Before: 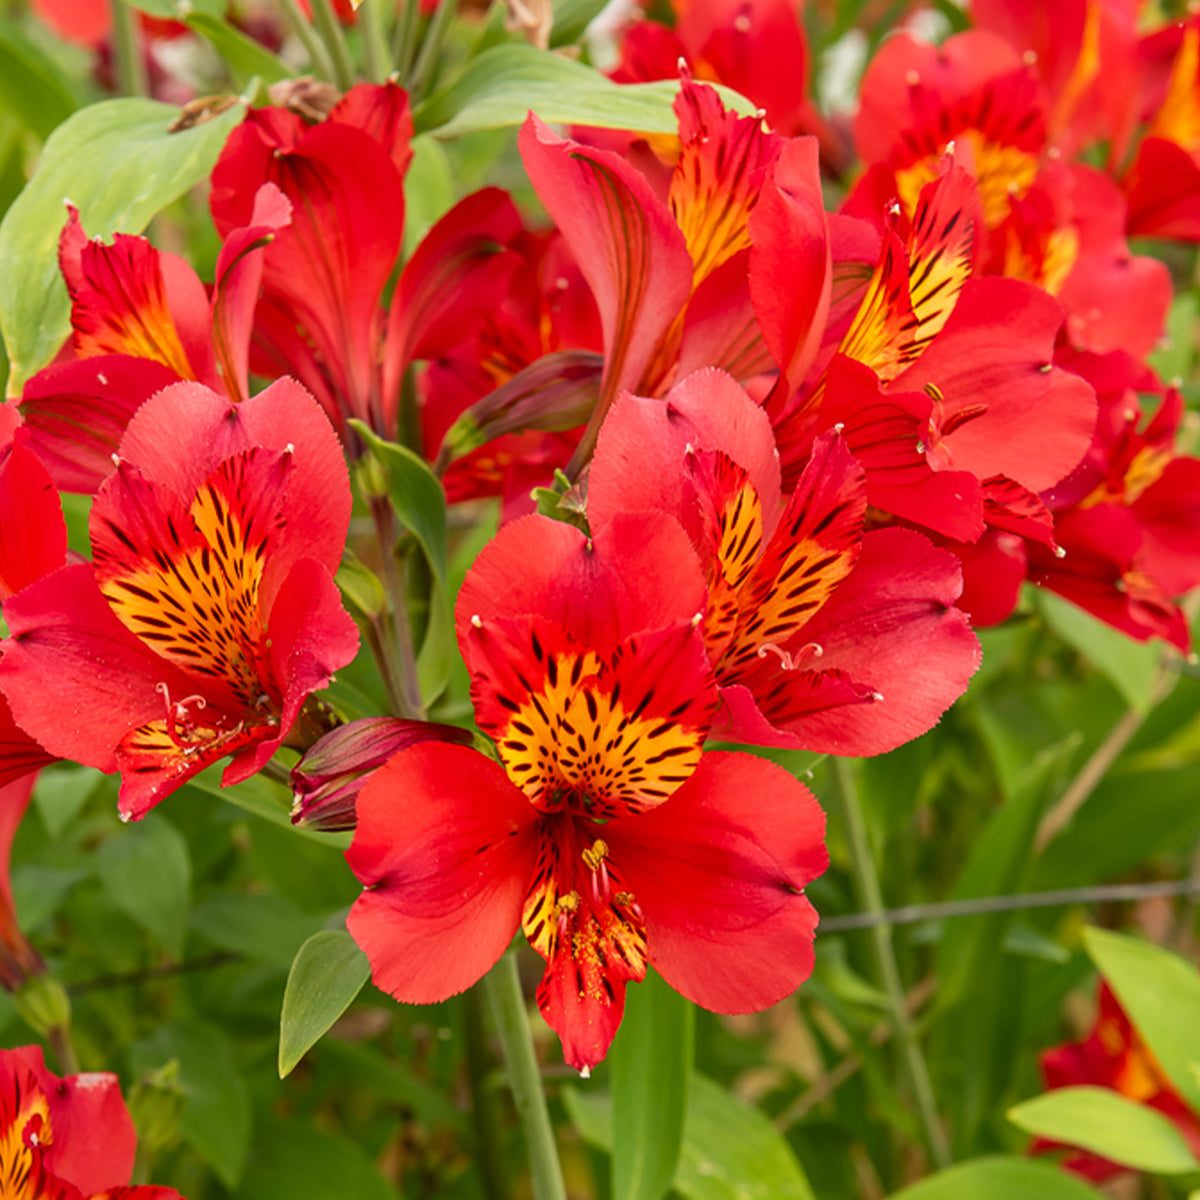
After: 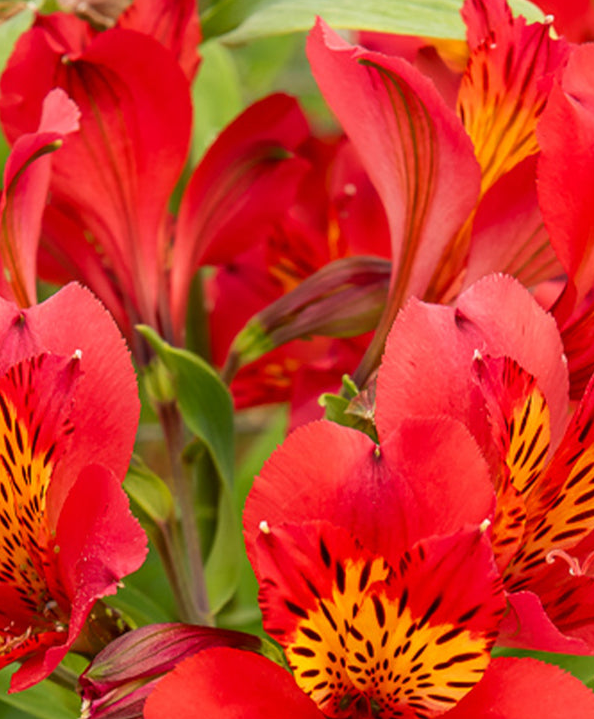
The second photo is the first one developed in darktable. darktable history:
crop: left 17.714%, top 7.869%, right 32.746%, bottom 32.17%
